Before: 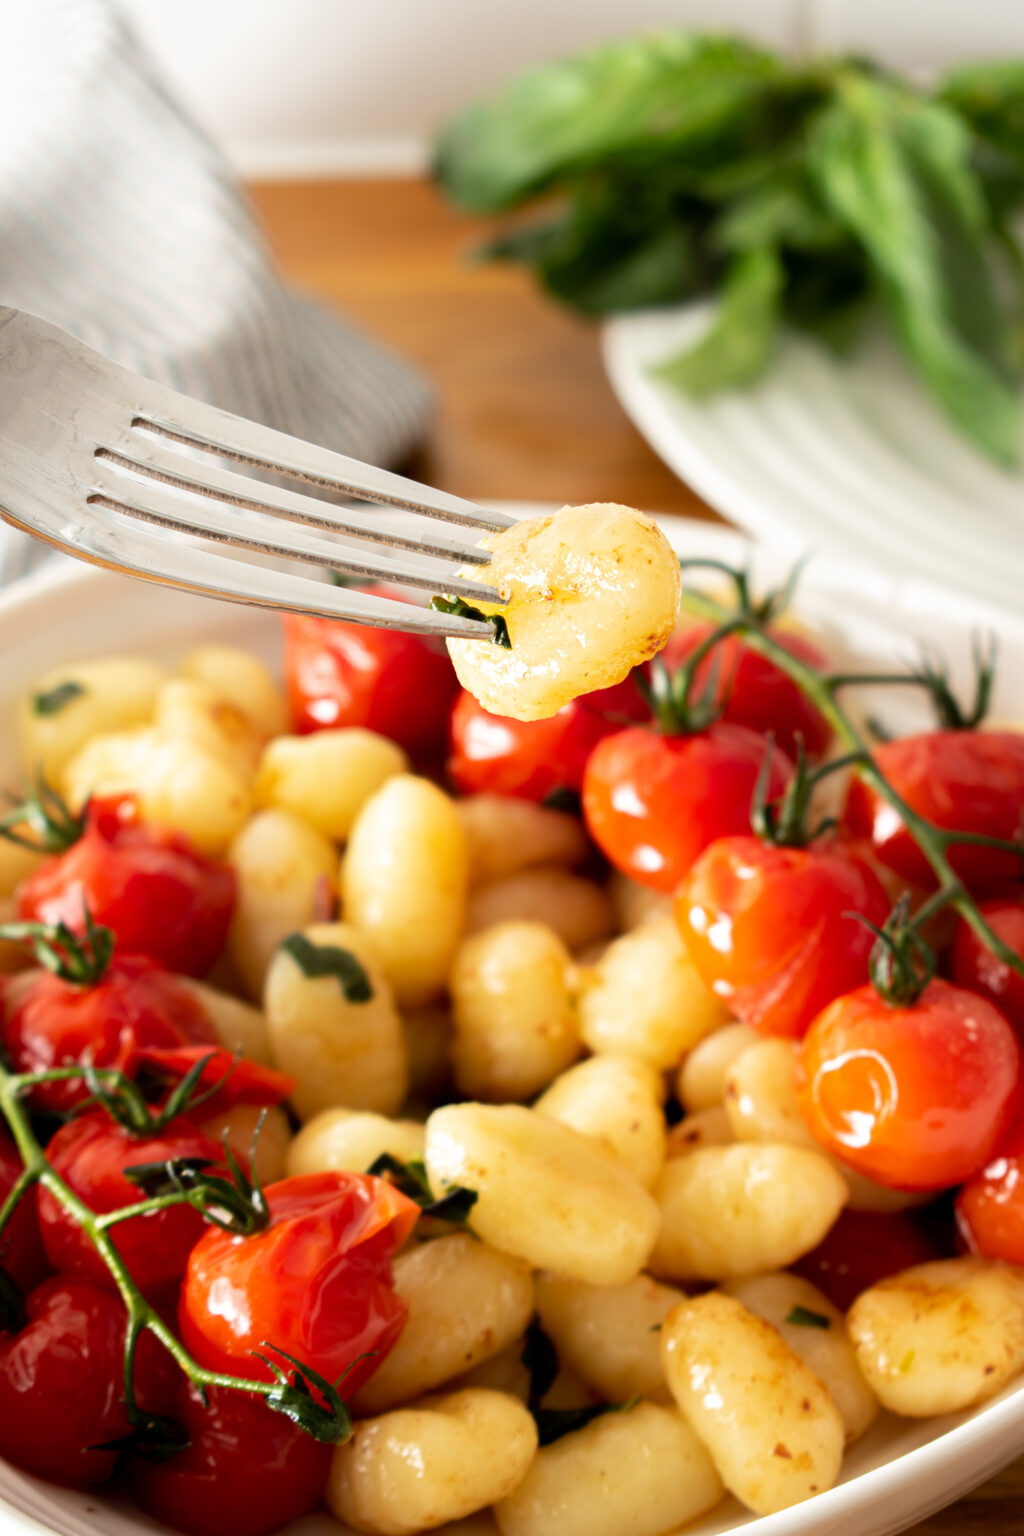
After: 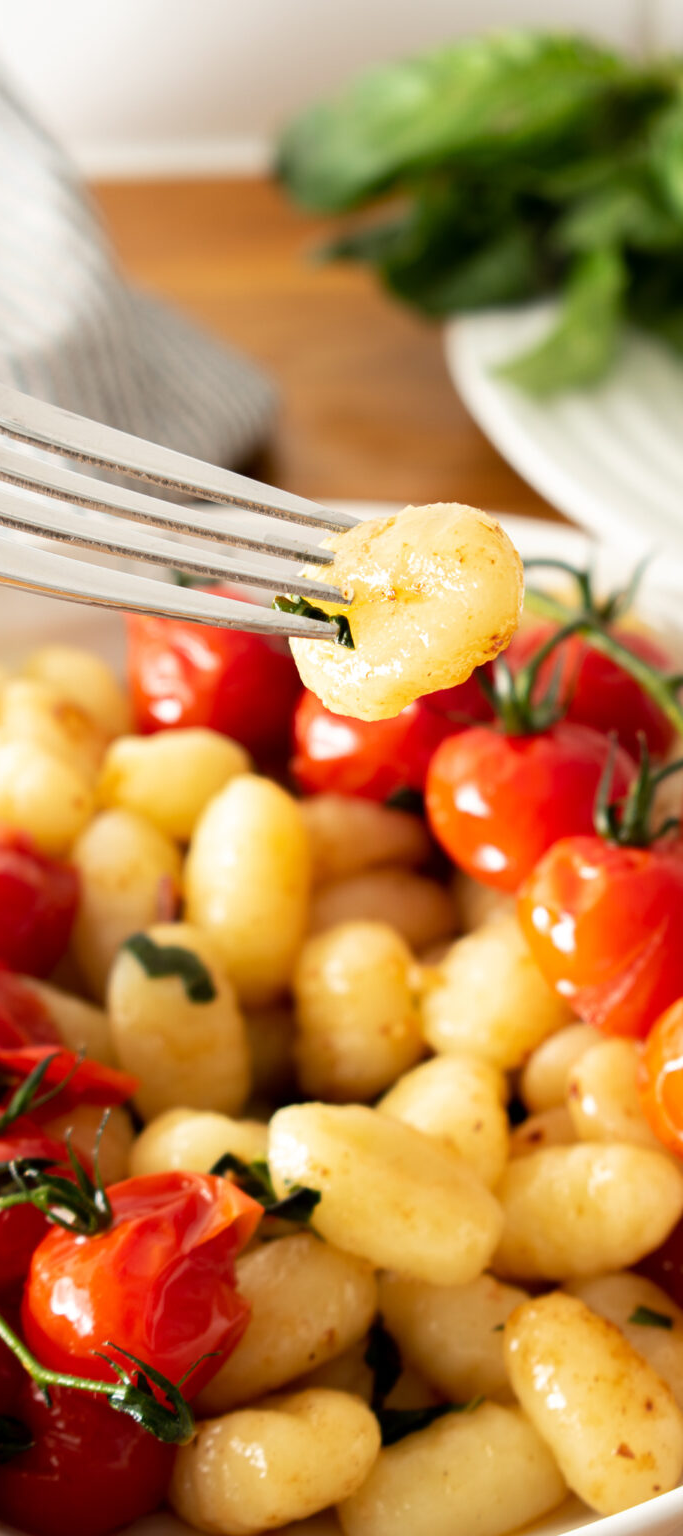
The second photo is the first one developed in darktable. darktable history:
crop: left 15.38%, right 17.894%
